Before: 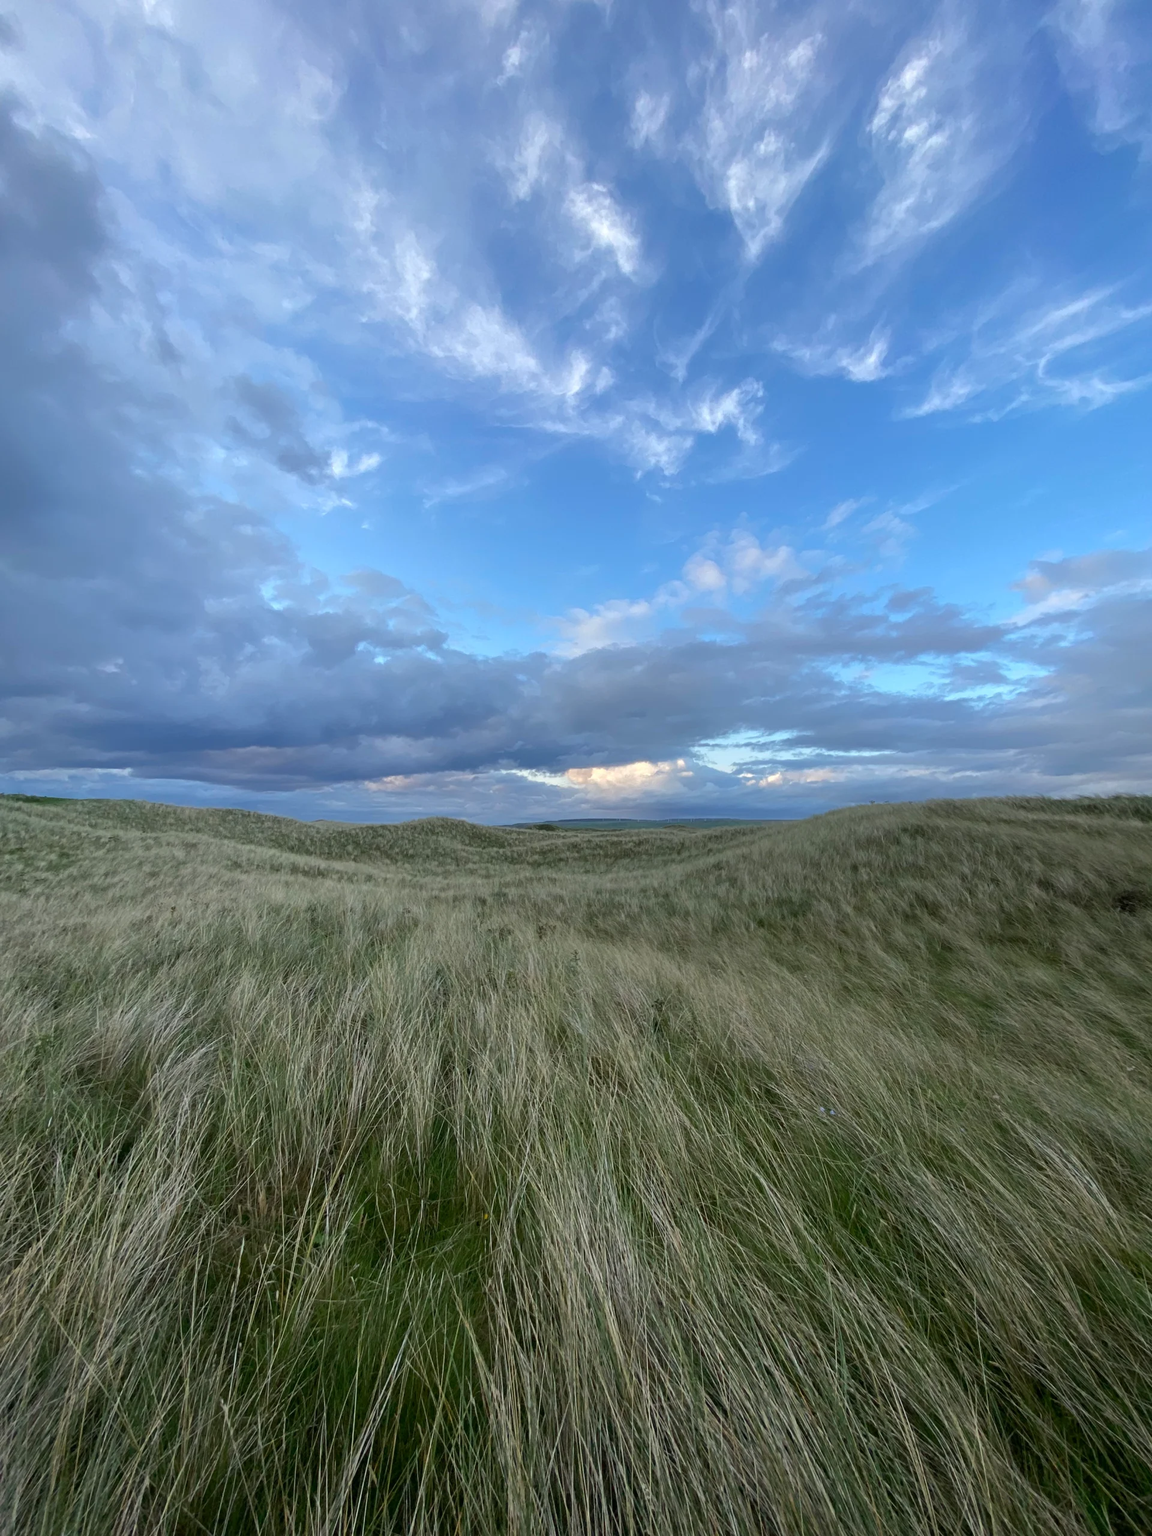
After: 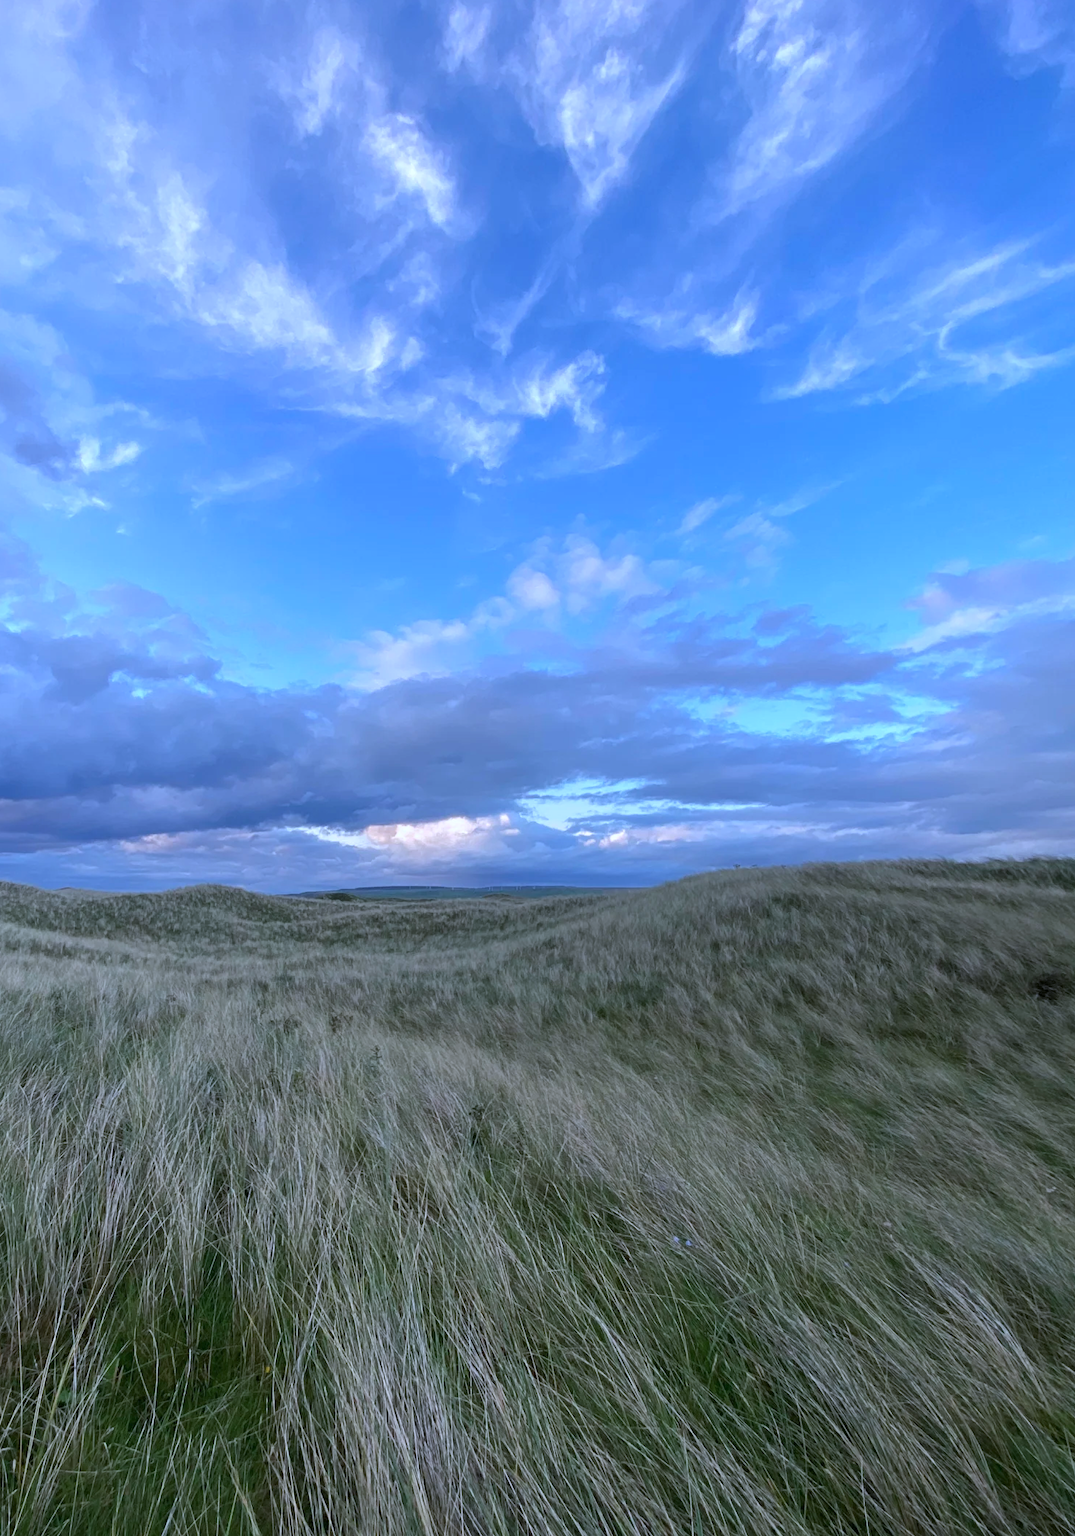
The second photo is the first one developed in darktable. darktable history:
local contrast: mode bilateral grid, contrast 10, coarseness 25, detail 110%, midtone range 0.2
crop: left 23.095%, top 5.827%, bottom 11.854%
color calibration: illuminant as shot in camera, x 0.379, y 0.396, temperature 4138.76 K
